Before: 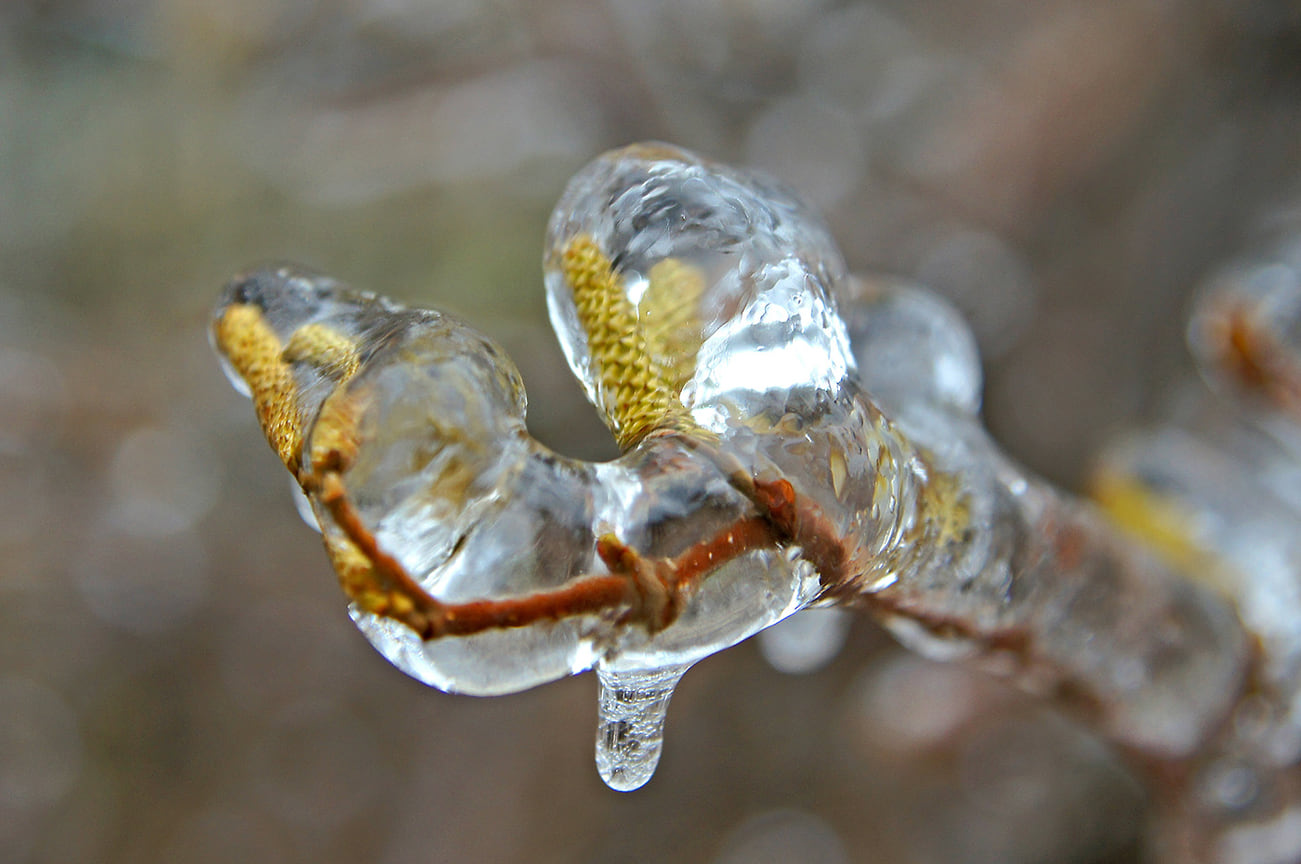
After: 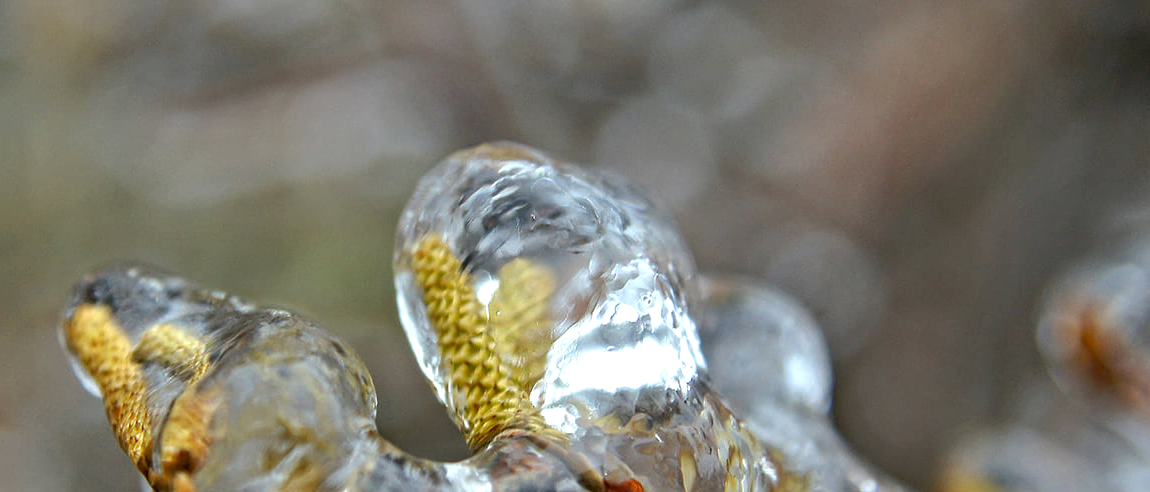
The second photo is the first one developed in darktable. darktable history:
crop and rotate: left 11.539%, bottom 43.027%
tone equalizer: on, module defaults
local contrast: detail 130%
